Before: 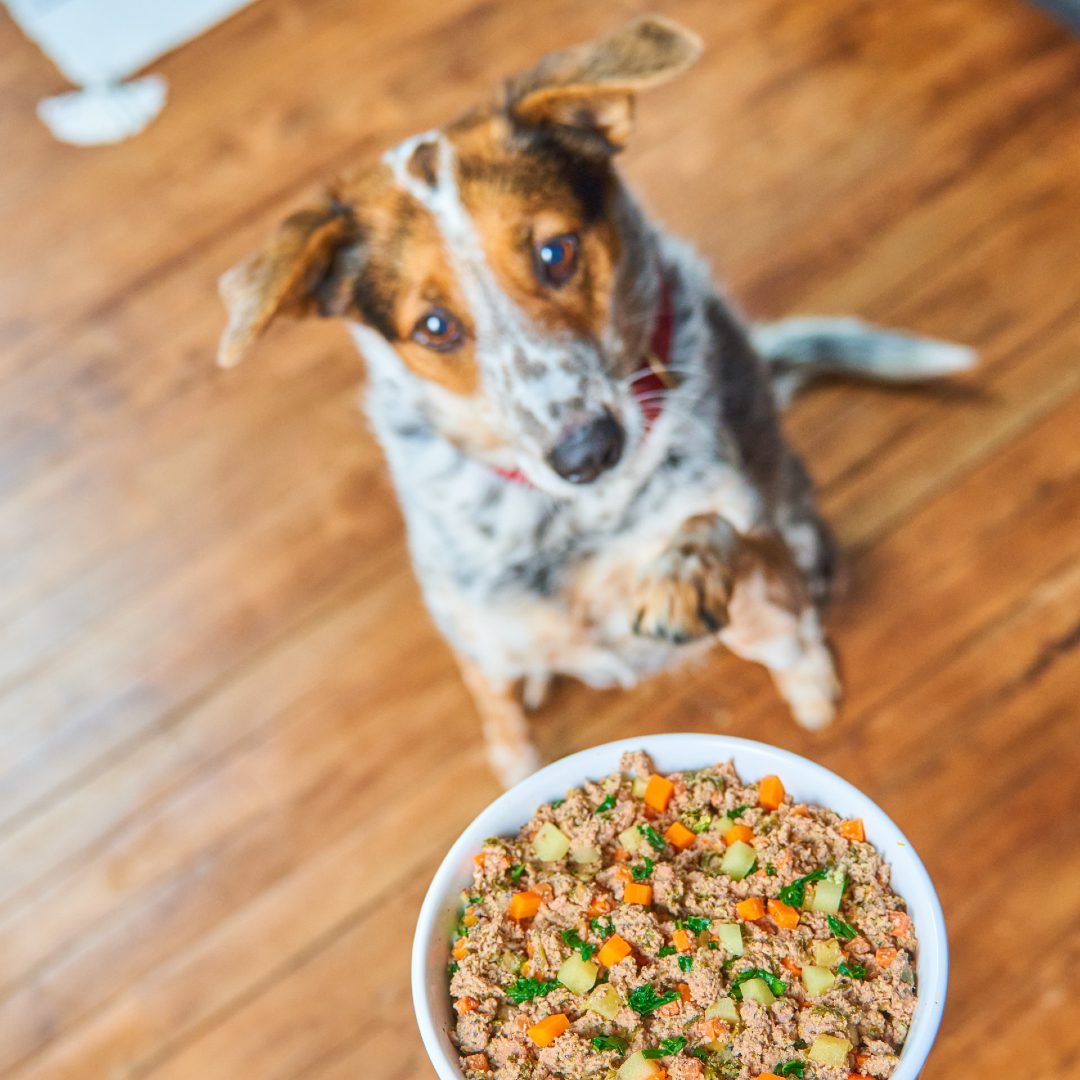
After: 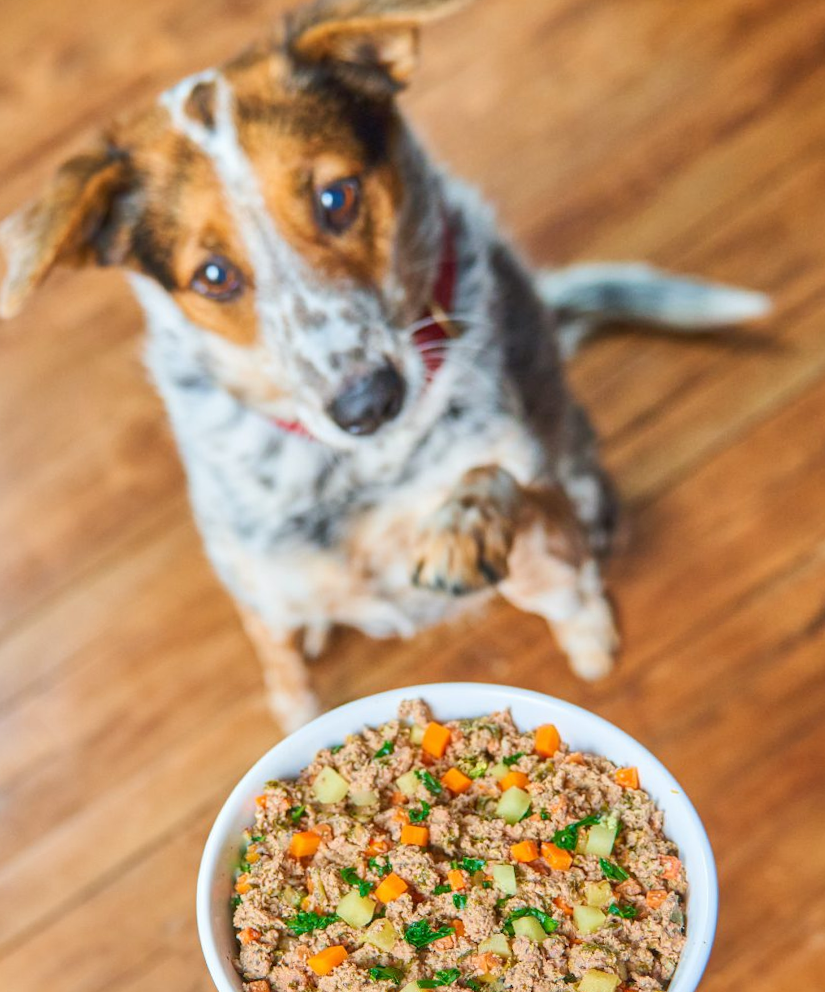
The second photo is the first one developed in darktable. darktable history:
crop and rotate: left 17.959%, top 5.771%, right 1.742%
rotate and perspective: rotation 0.074°, lens shift (vertical) 0.096, lens shift (horizontal) -0.041, crop left 0.043, crop right 0.952, crop top 0.024, crop bottom 0.979
